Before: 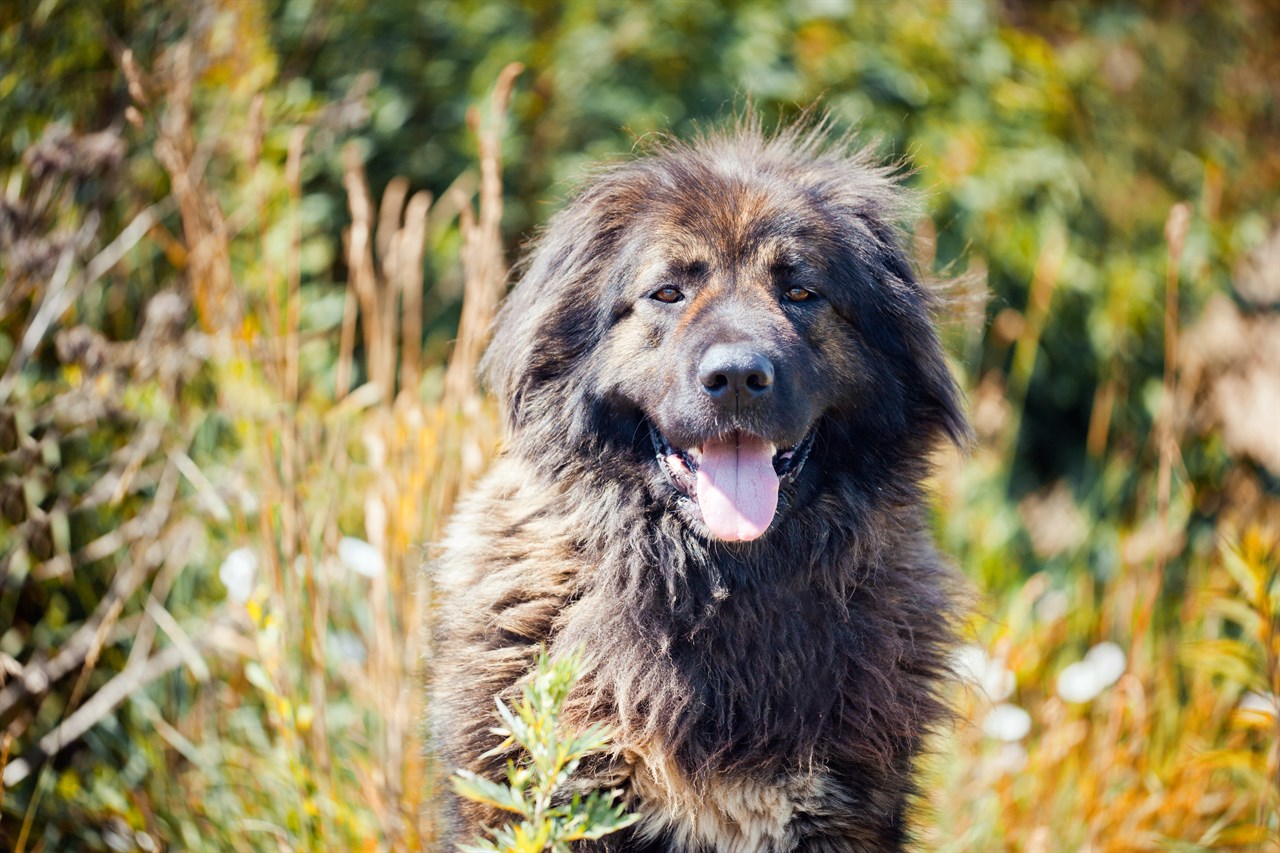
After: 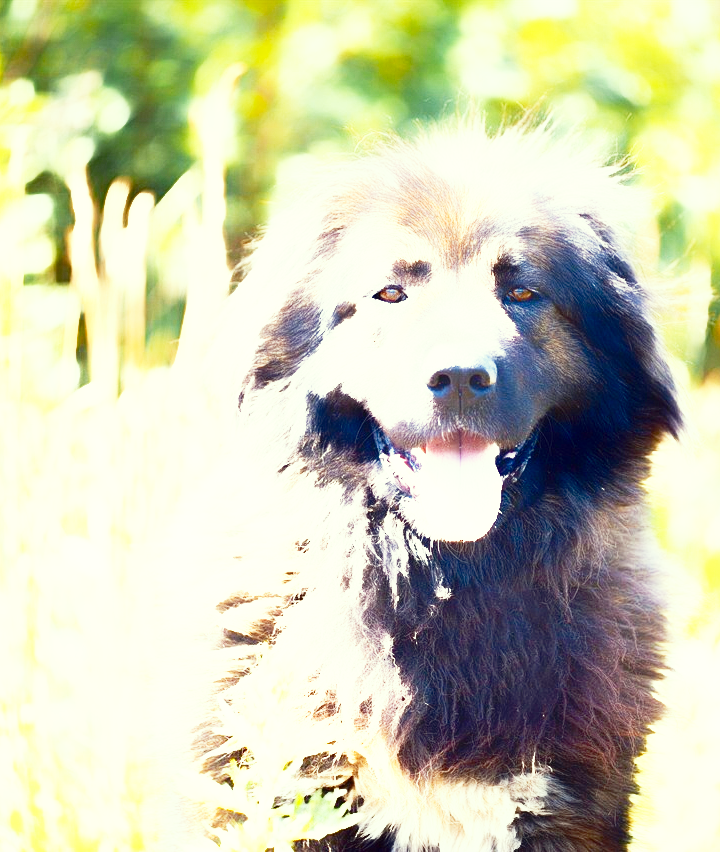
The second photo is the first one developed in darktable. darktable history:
exposure: black level correction 0, exposure 1.389 EV, compensate exposure bias true, compensate highlight preservation false
contrast brightness saturation: contrast 0.101, brightness -0.273, saturation 0.143
color correction: highlights a* -4.26, highlights b* 7.18
base curve: curves: ch0 [(0, 0) (0.012, 0.01) (0.073, 0.168) (0.31, 0.711) (0.645, 0.957) (1, 1)], preserve colors none
contrast equalizer: octaves 7, y [[0.48, 0.654, 0.731, 0.706, 0.772, 0.382], [0.55 ×6], [0 ×6], [0 ×6], [0 ×6]], mix -0.982
crop: left 21.689%, right 21.992%, bottom 0.005%
